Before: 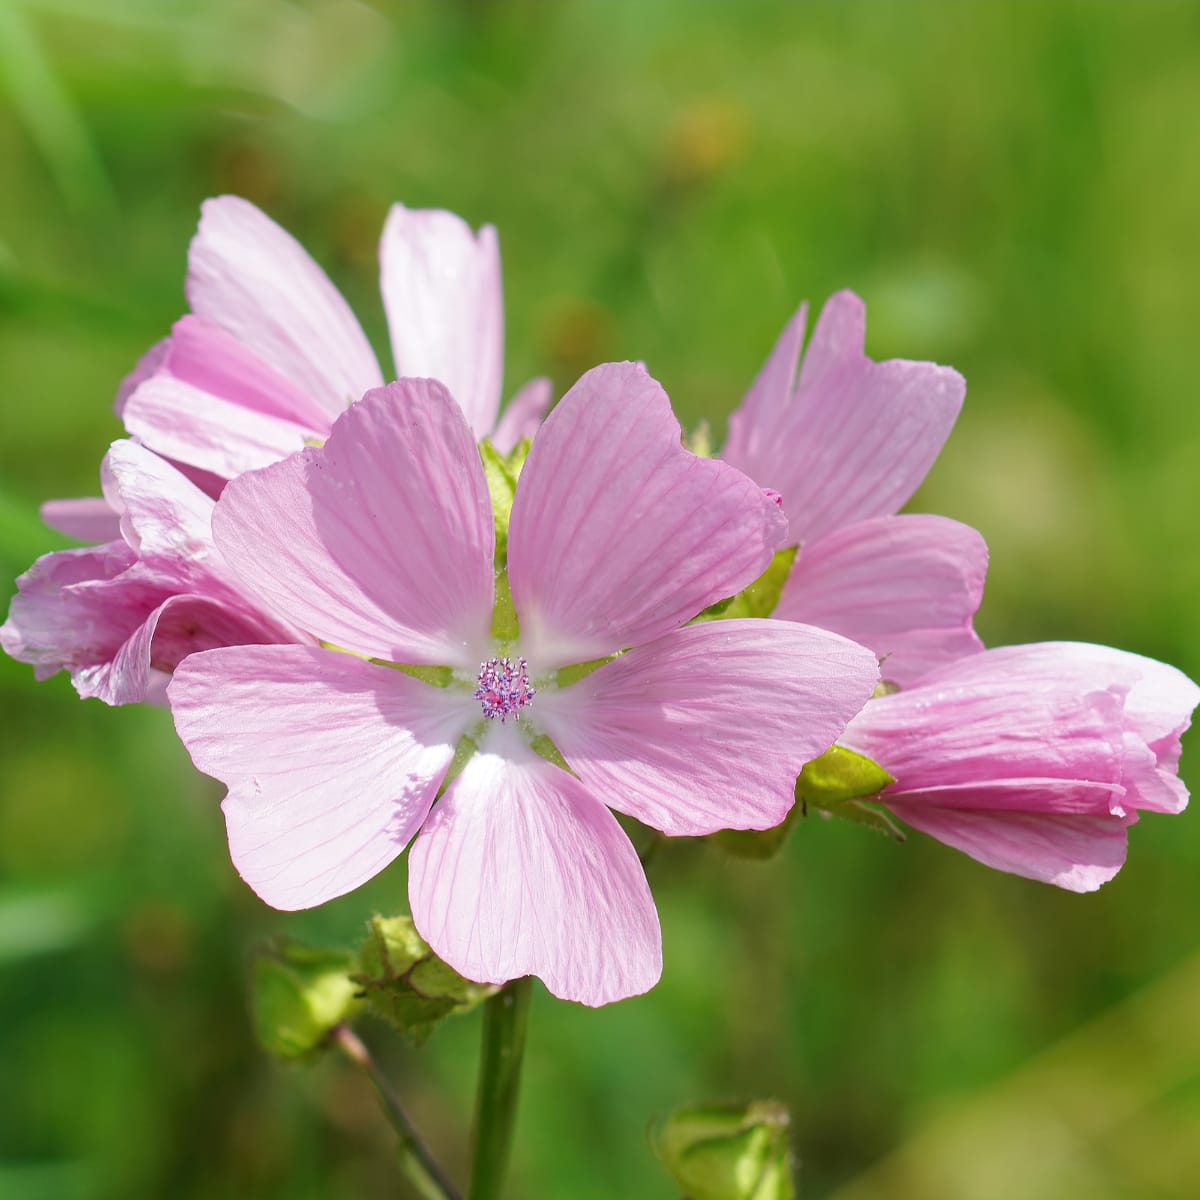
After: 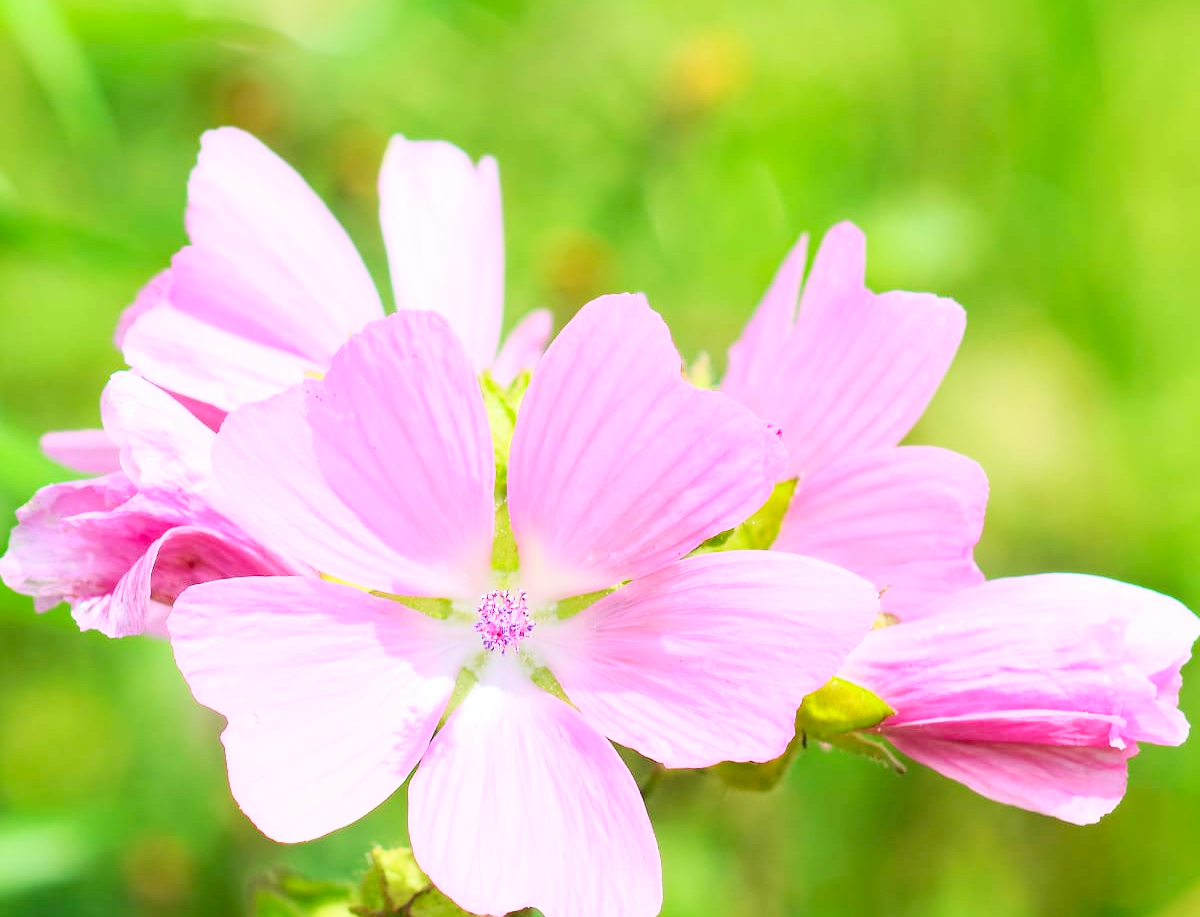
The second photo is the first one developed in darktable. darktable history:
tone curve: curves: ch0 [(0, 0) (0.003, 0.003) (0.011, 0.012) (0.025, 0.028) (0.044, 0.049) (0.069, 0.091) (0.1, 0.144) (0.136, 0.21) (0.177, 0.277) (0.224, 0.352) (0.277, 0.433) (0.335, 0.523) (0.399, 0.613) (0.468, 0.702) (0.543, 0.79) (0.623, 0.867) (0.709, 0.916) (0.801, 0.946) (0.898, 0.972) (1, 1)], color space Lab, linked channels, preserve colors none
crop: top 5.681%, bottom 17.856%
